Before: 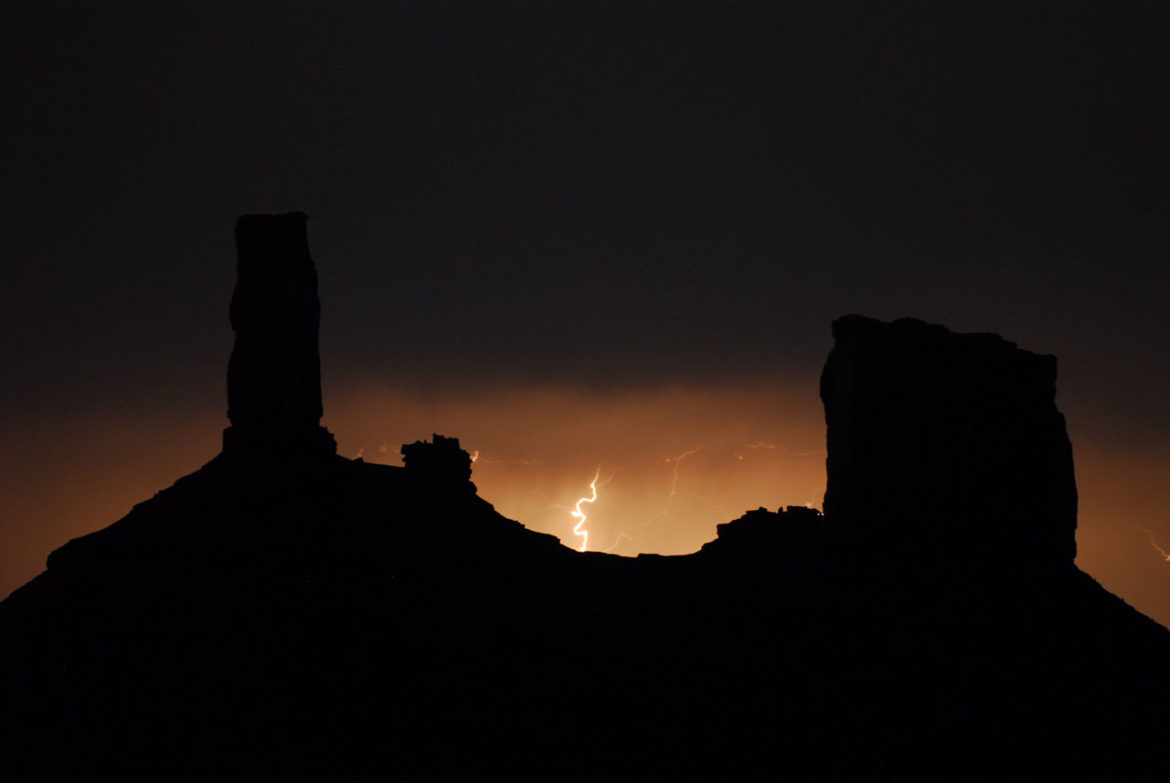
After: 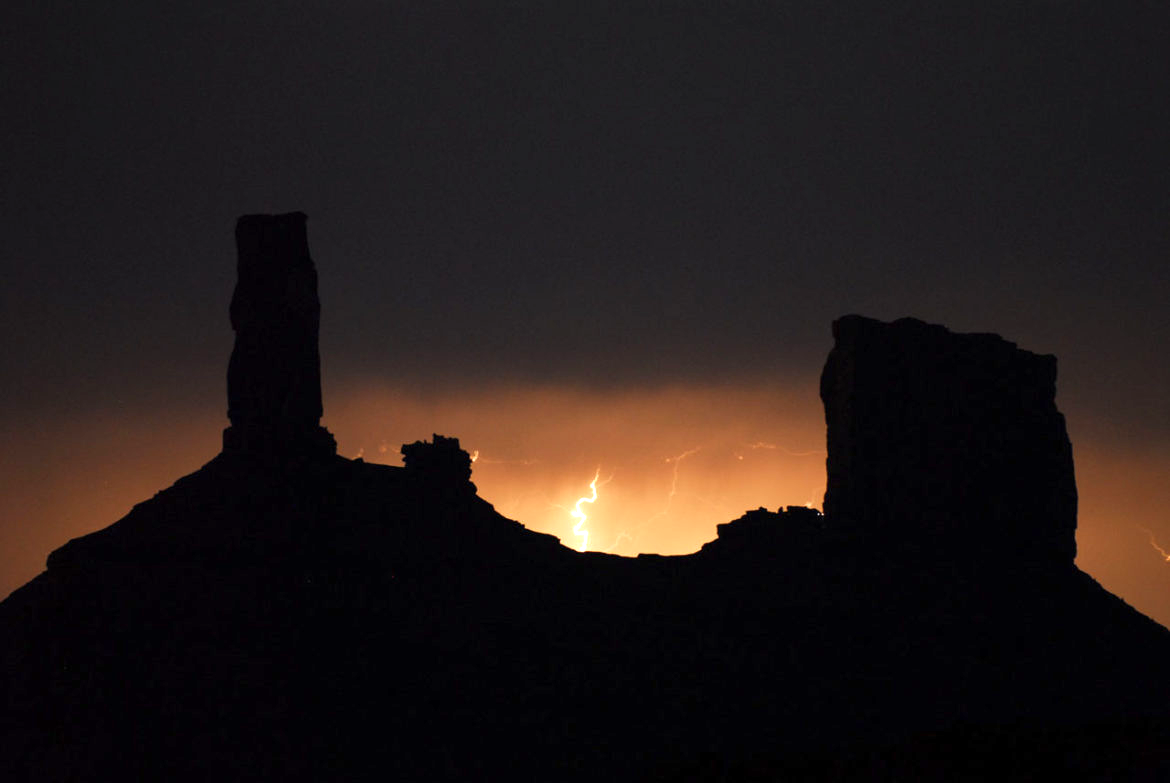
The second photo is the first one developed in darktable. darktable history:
exposure: exposure 0.922 EV, compensate highlight preservation false
